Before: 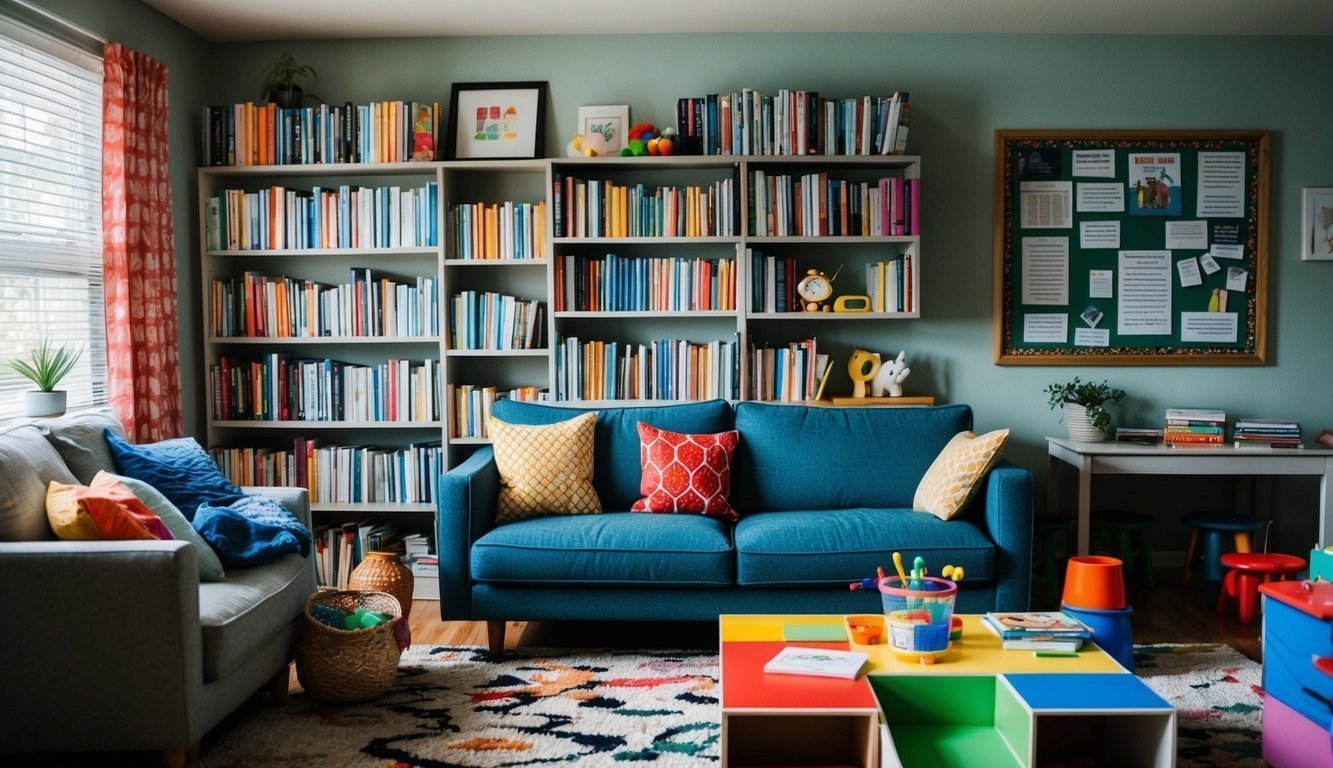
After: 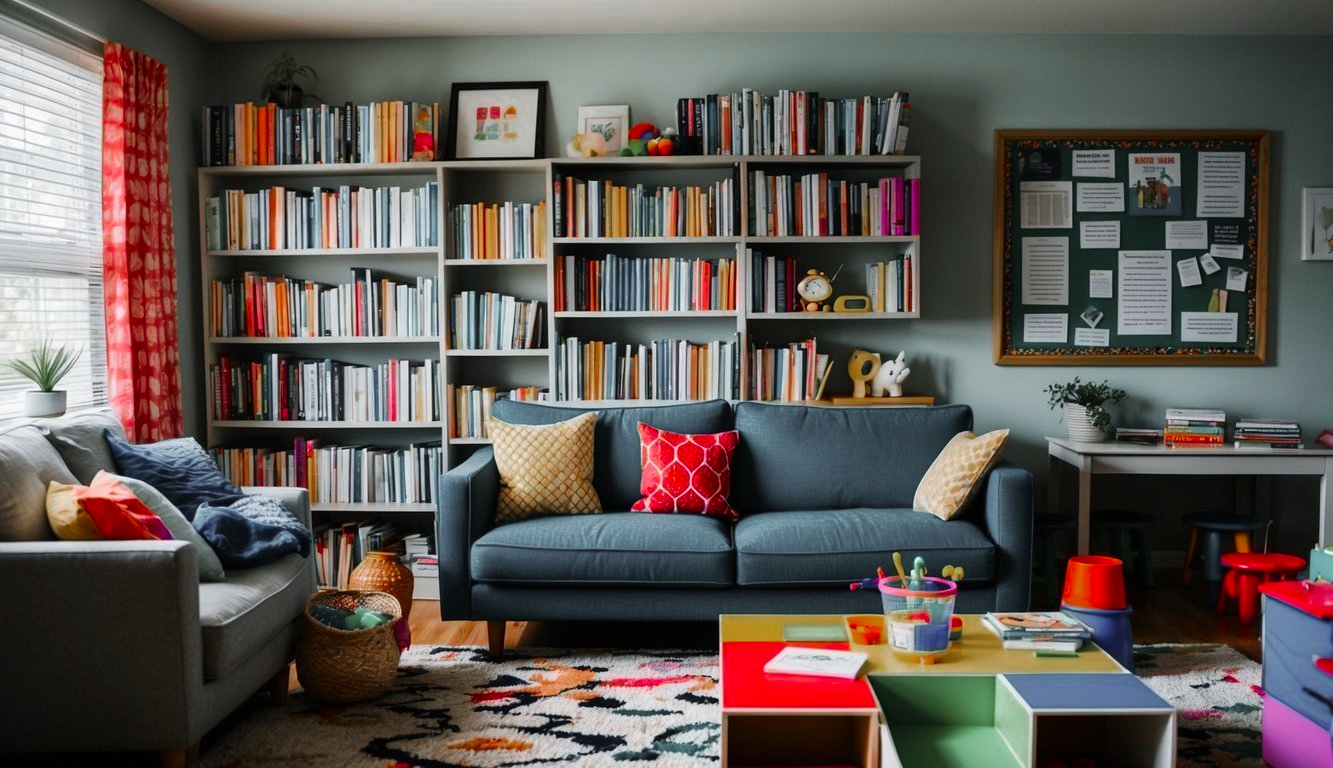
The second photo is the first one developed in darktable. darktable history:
color zones: curves: ch0 [(0, 0.48) (0.209, 0.398) (0.305, 0.332) (0.429, 0.493) (0.571, 0.5) (0.714, 0.5) (0.857, 0.5) (1, 0.48)]; ch1 [(0, 0.736) (0.143, 0.625) (0.225, 0.371) (0.429, 0.256) (0.571, 0.241) (0.714, 0.213) (0.857, 0.48) (1, 0.736)]; ch2 [(0, 0.448) (0.143, 0.498) (0.286, 0.5) (0.429, 0.5) (0.571, 0.5) (0.714, 0.5) (0.857, 0.5) (1, 0.448)]
velvia: strength 16.33%
